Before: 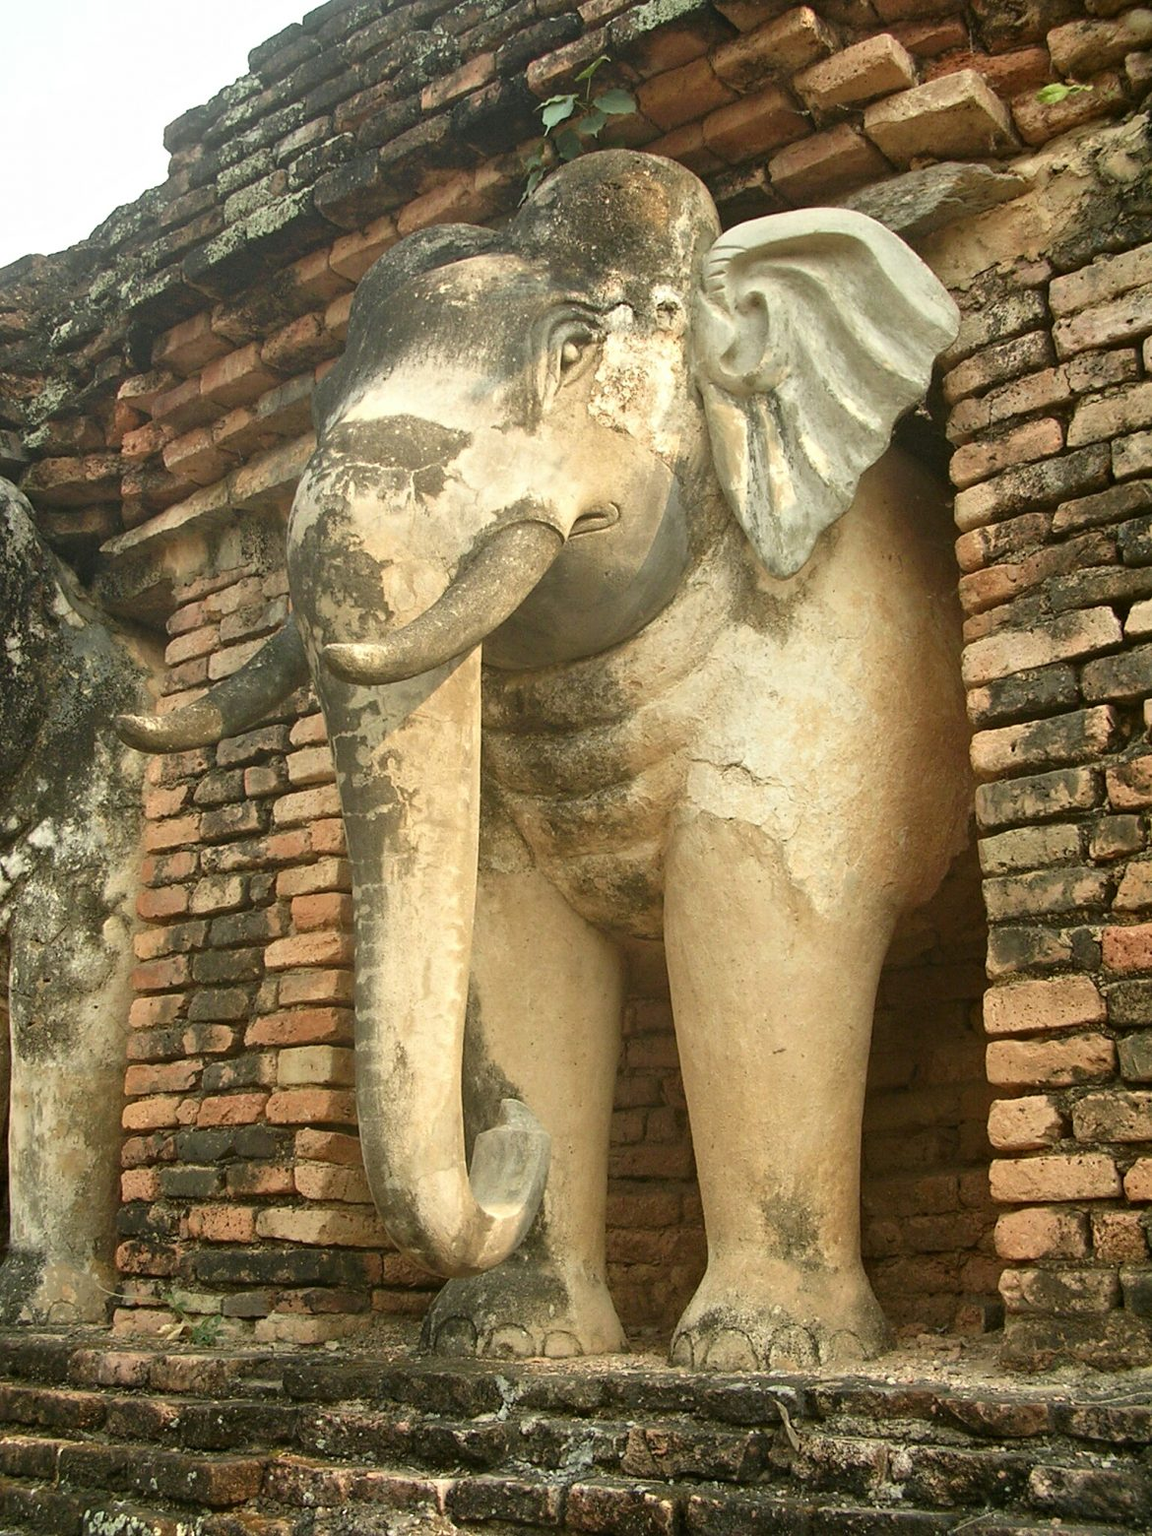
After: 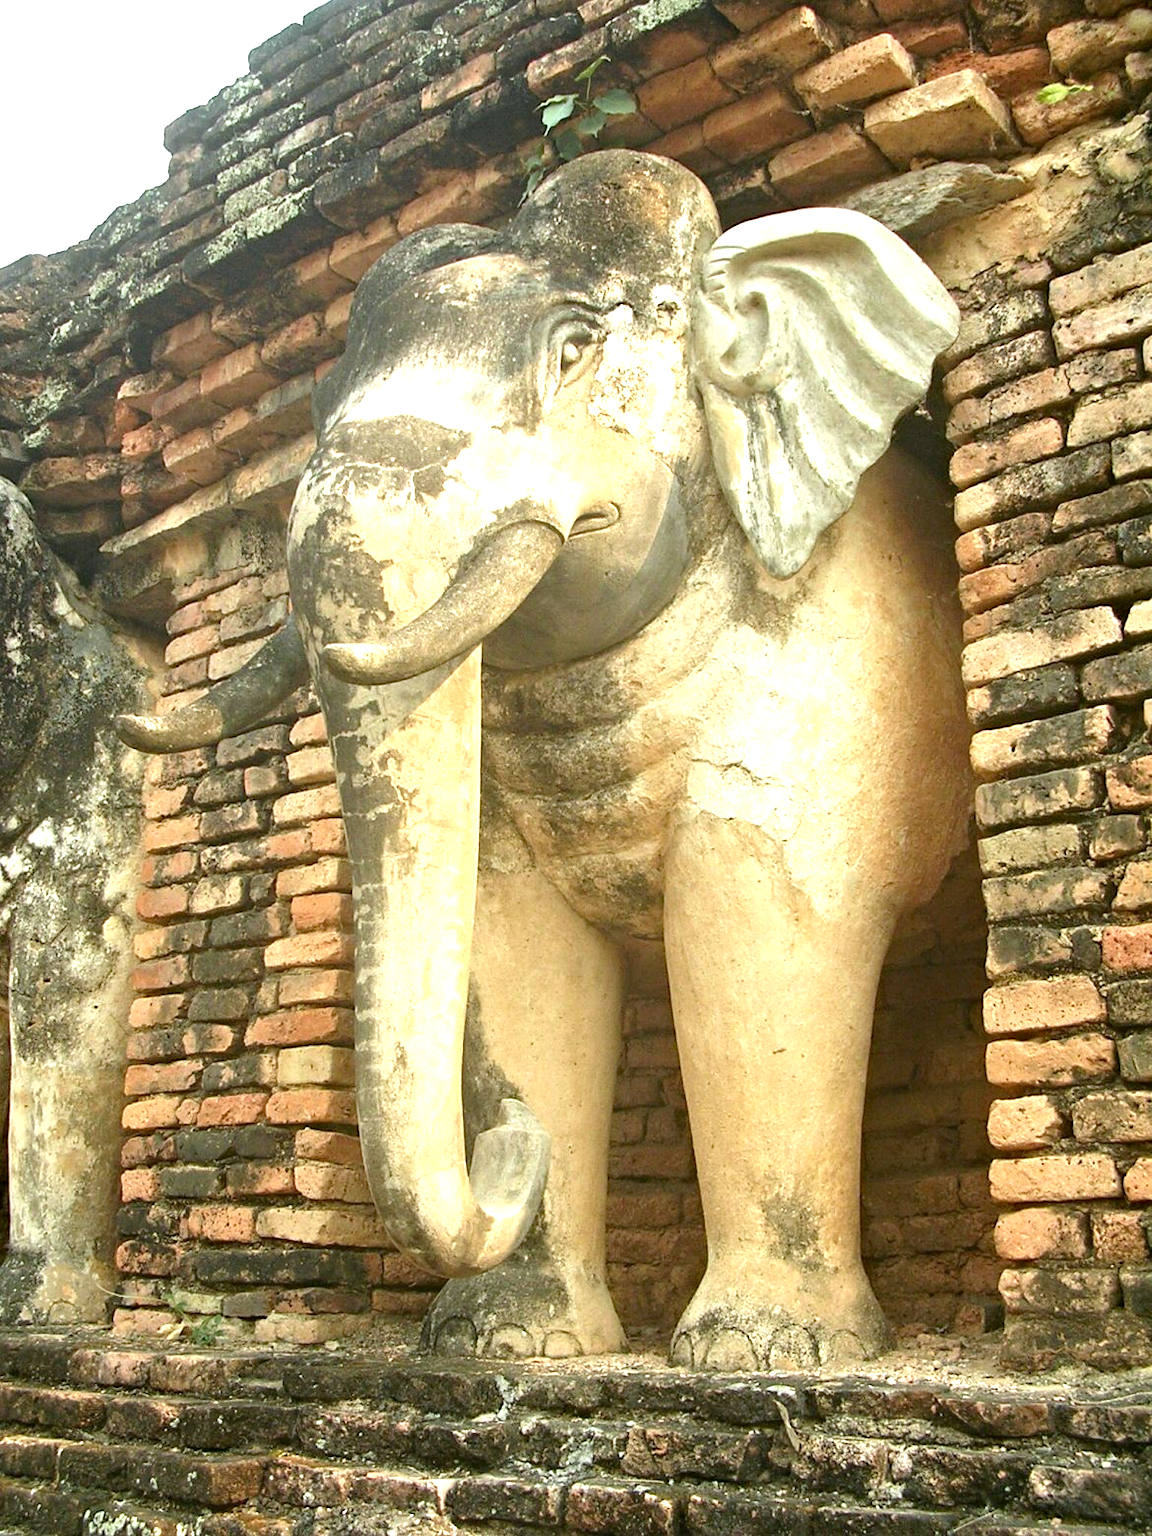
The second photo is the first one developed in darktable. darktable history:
haze removal: compatibility mode true, adaptive false
white balance: red 0.974, blue 1.044
exposure: exposure 0.921 EV, compensate highlight preservation false
